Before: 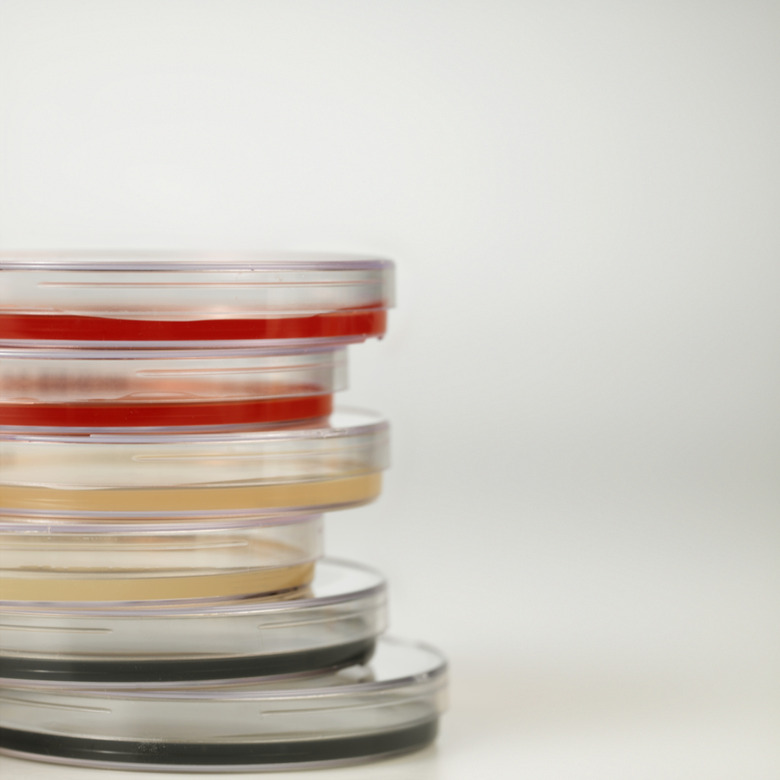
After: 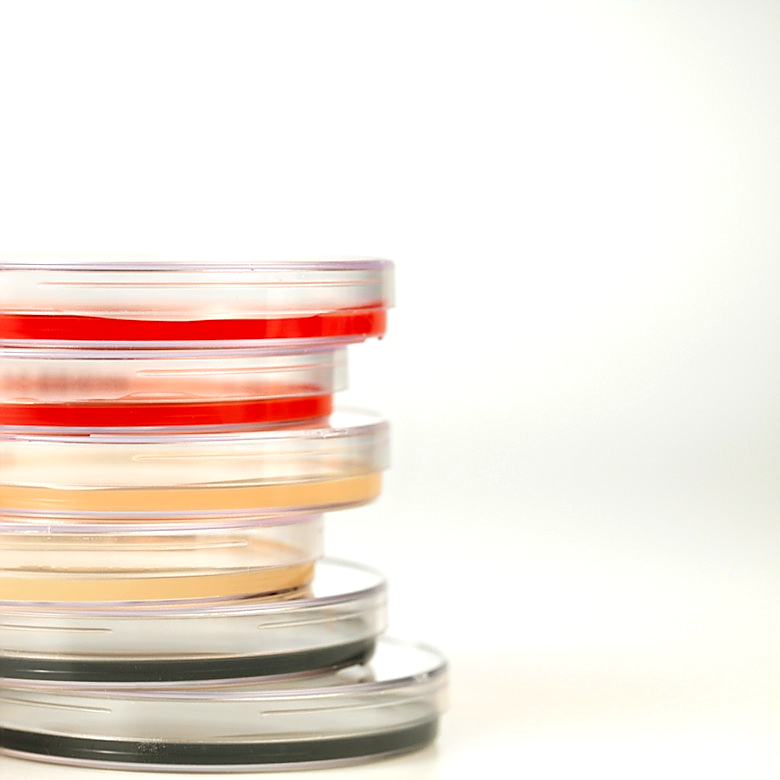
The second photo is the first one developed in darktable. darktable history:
levels: levels [0, 0.435, 0.917]
exposure: black level correction 0, exposure 0.2 EV, compensate exposure bias true, compensate highlight preservation false
sharpen: radius 1.4, amount 1.25, threshold 0.7
